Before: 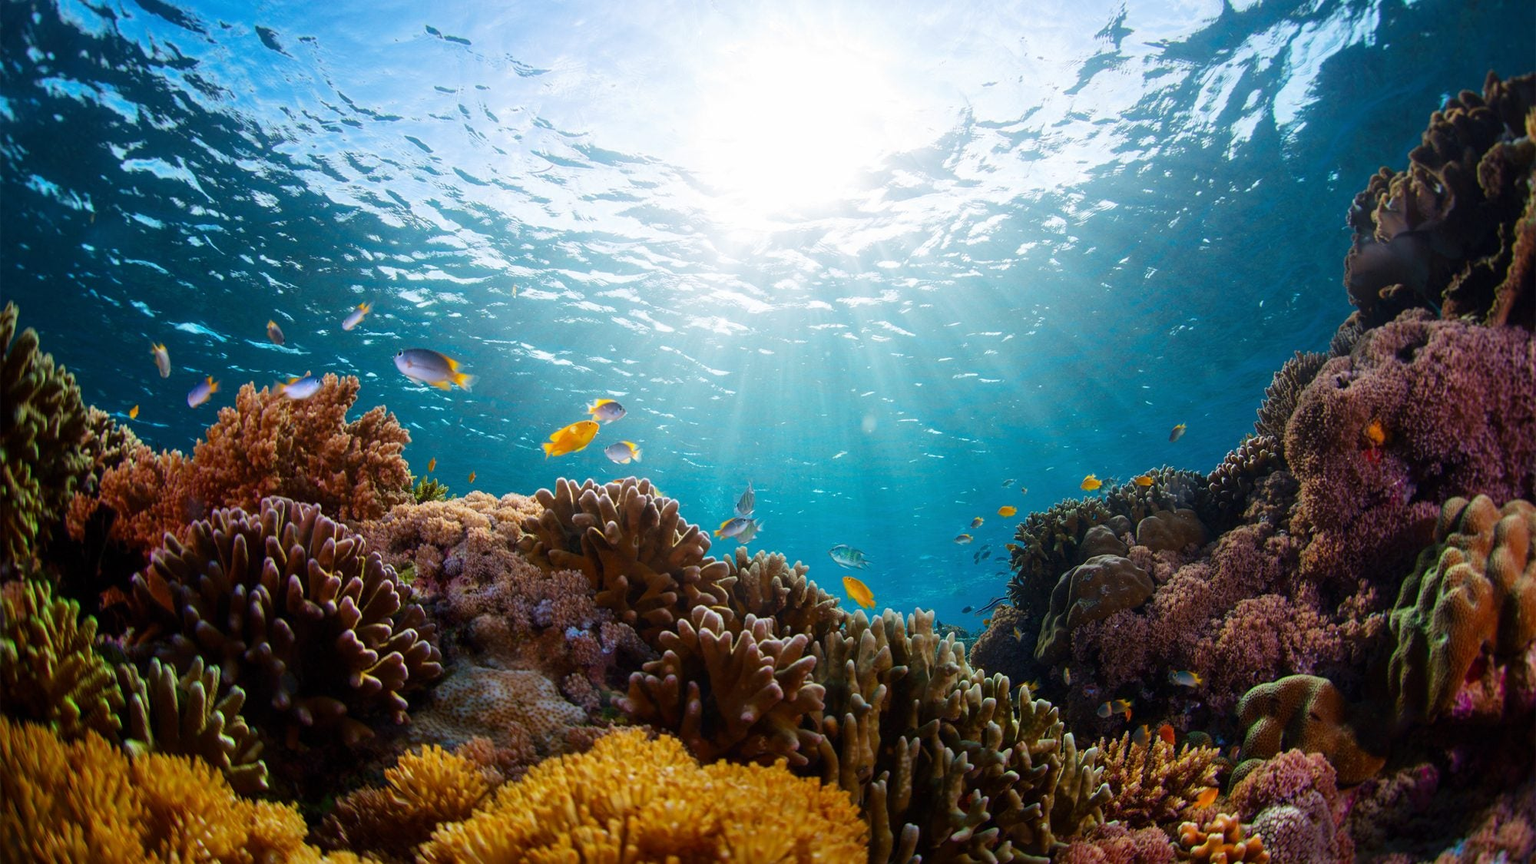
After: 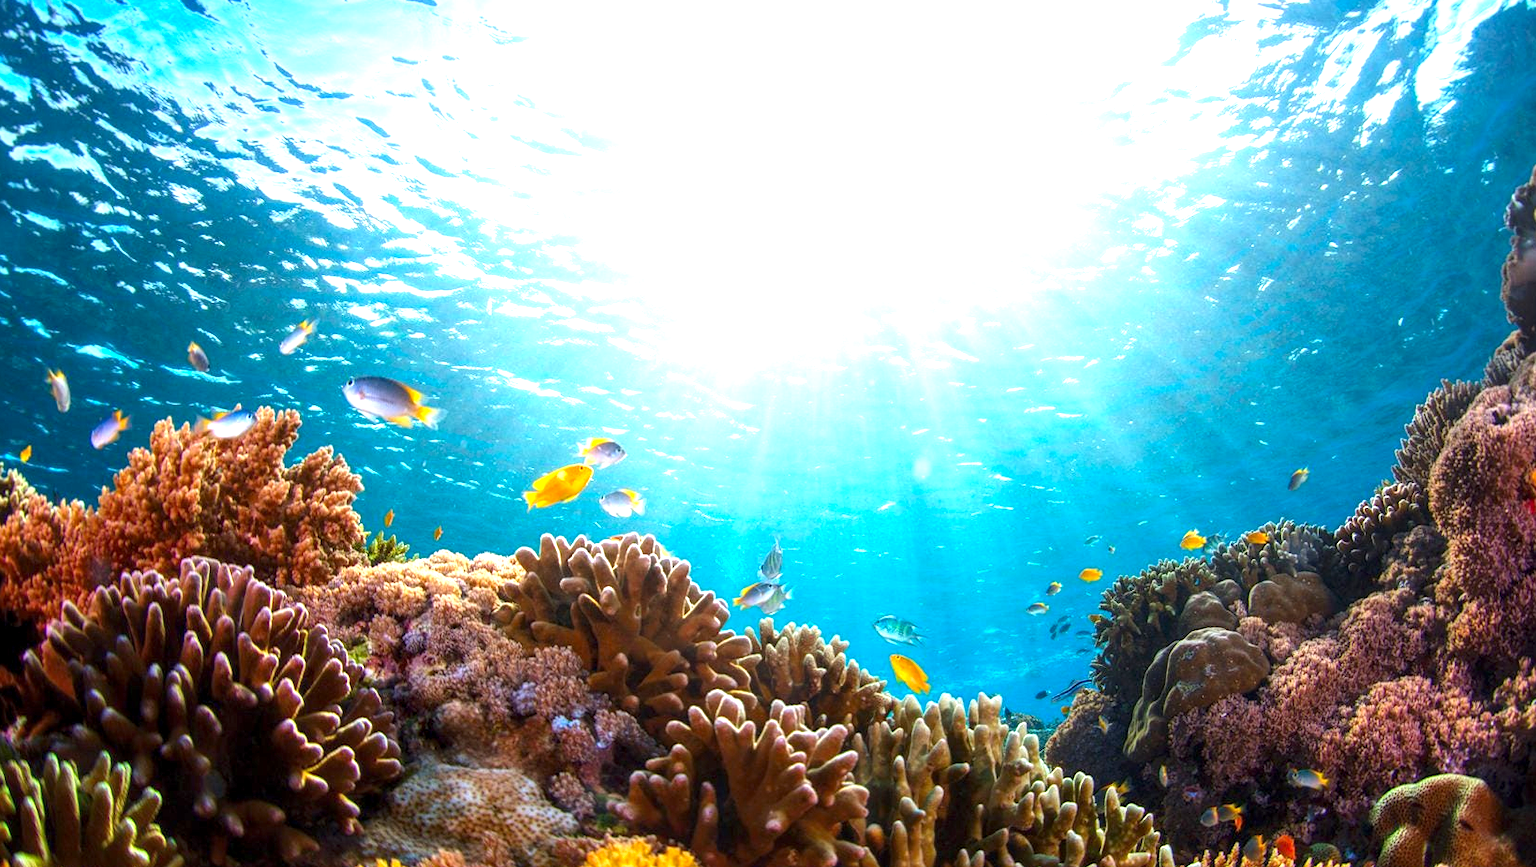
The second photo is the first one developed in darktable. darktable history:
crop and rotate: left 7.392%, top 4.678%, right 10.561%, bottom 12.955%
contrast brightness saturation: saturation 0.098
local contrast: highlights 56%, shadows 51%, detail 130%, midtone range 0.447
exposure: black level correction 0, exposure 1.199 EV, compensate exposure bias true, compensate highlight preservation false
